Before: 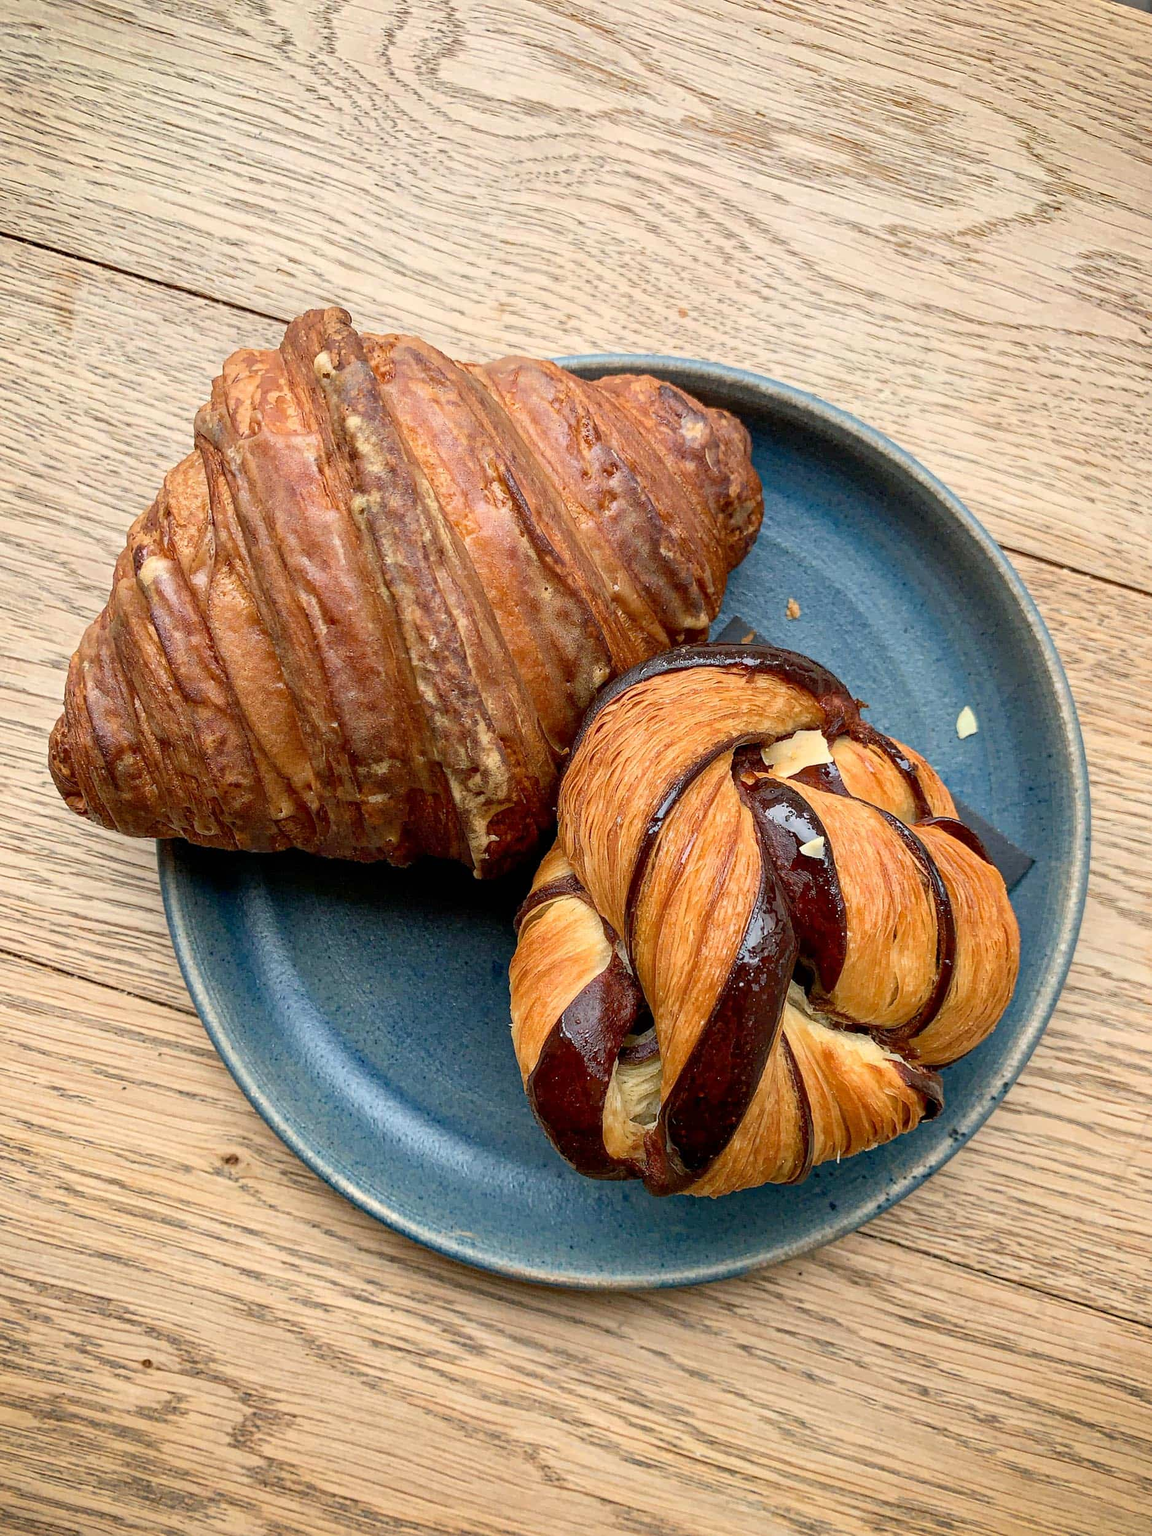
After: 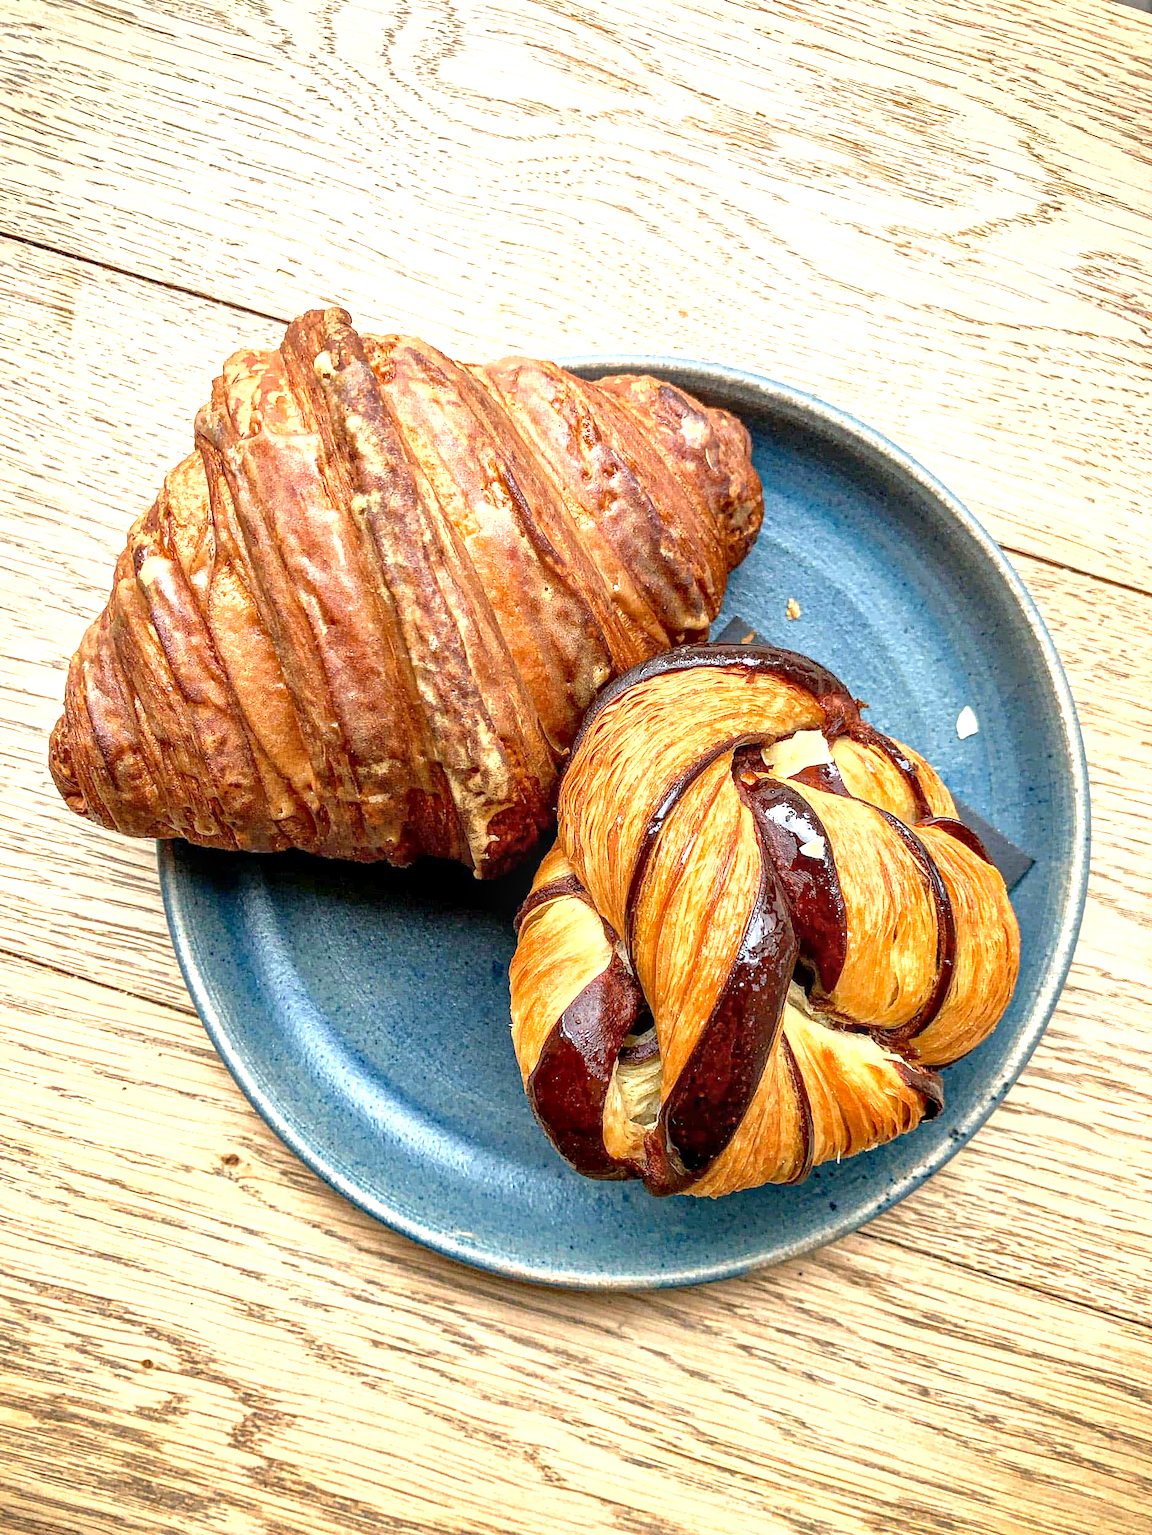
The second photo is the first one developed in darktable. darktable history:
exposure: exposure 1.137 EV, compensate highlight preservation false
local contrast: detail 130%
shadows and highlights: shadows -20, white point adjustment -2, highlights -35
